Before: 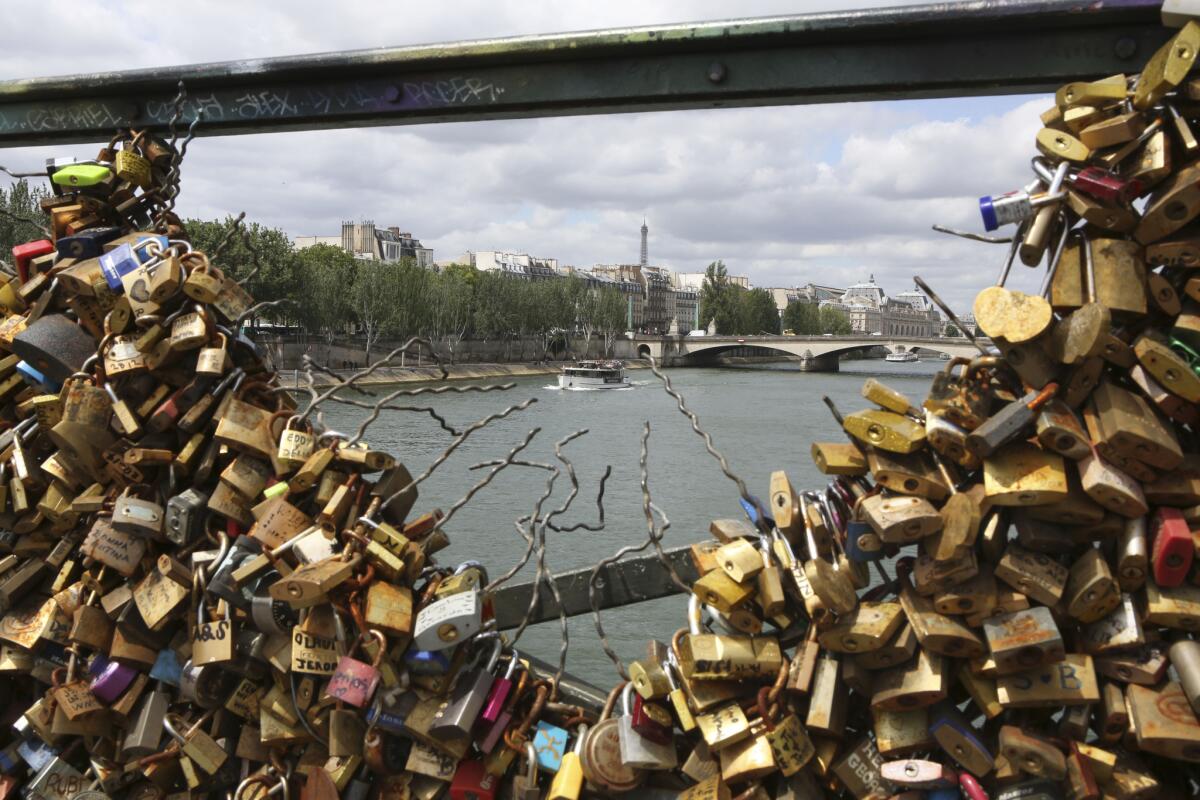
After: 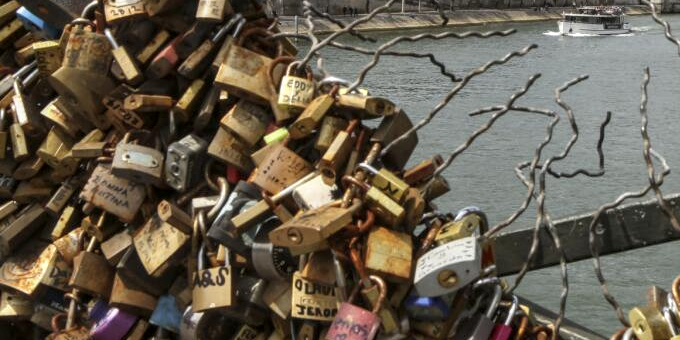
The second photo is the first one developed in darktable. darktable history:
crop: top 44.263%, right 43.301%, bottom 13.191%
local contrast: detail 130%
